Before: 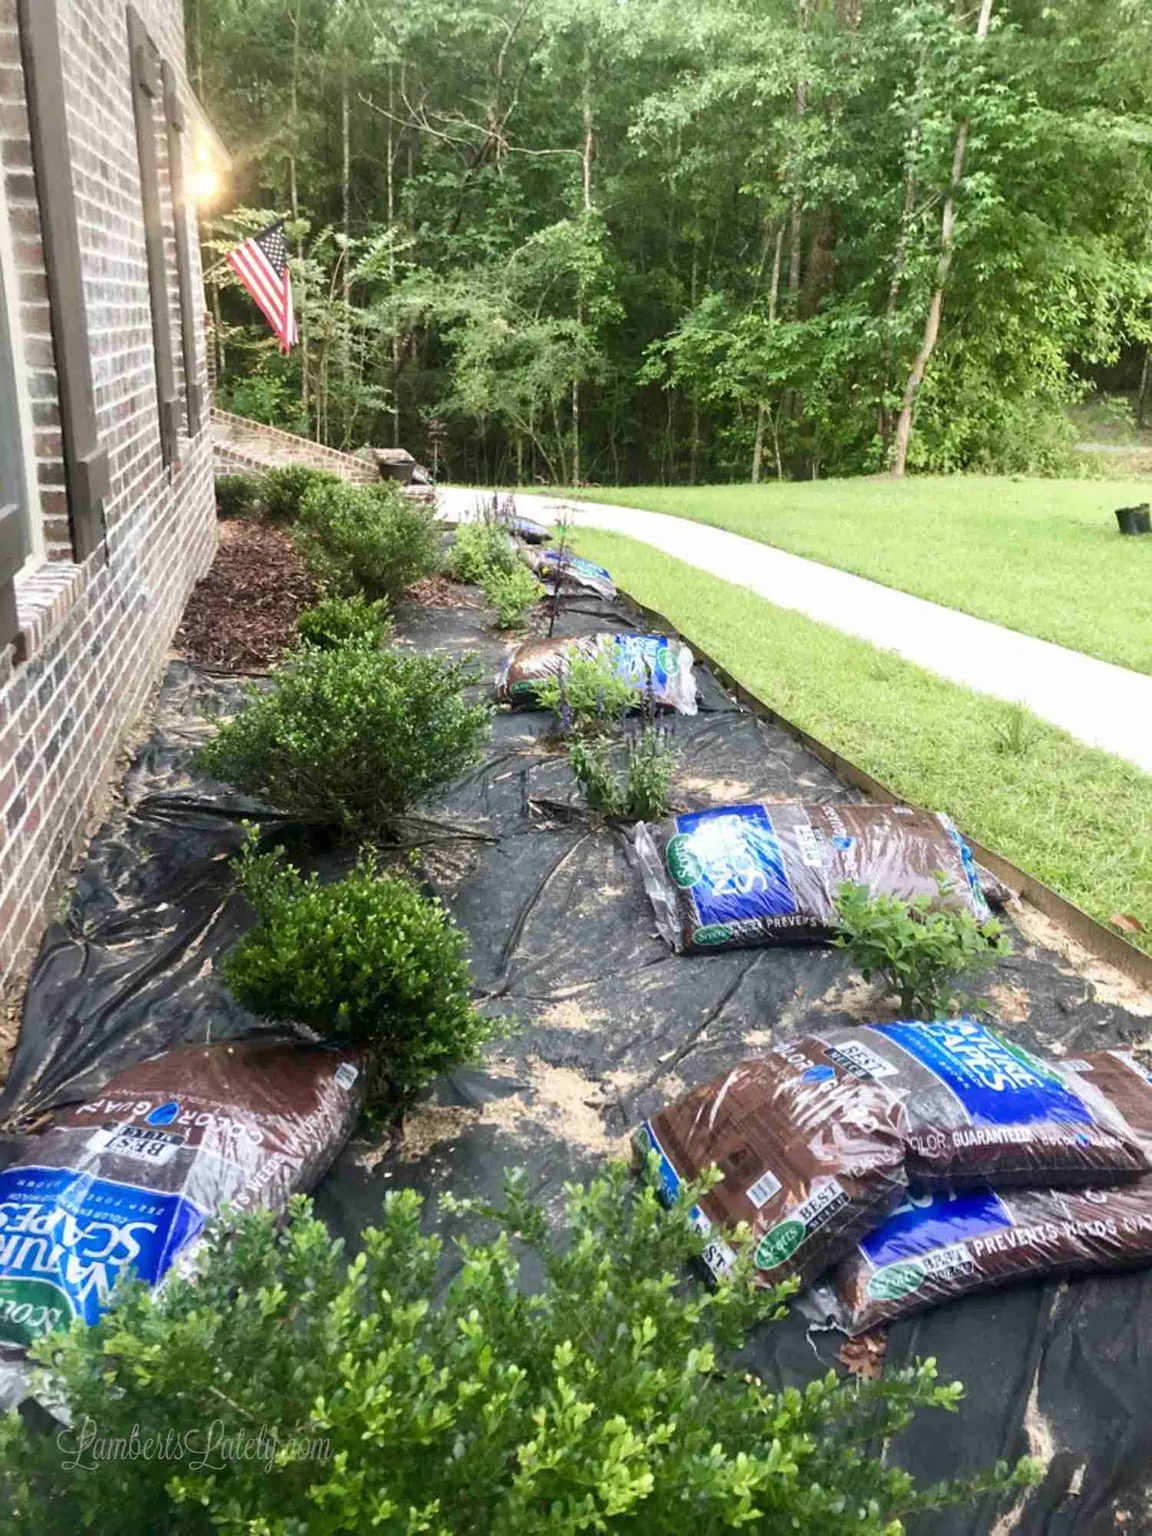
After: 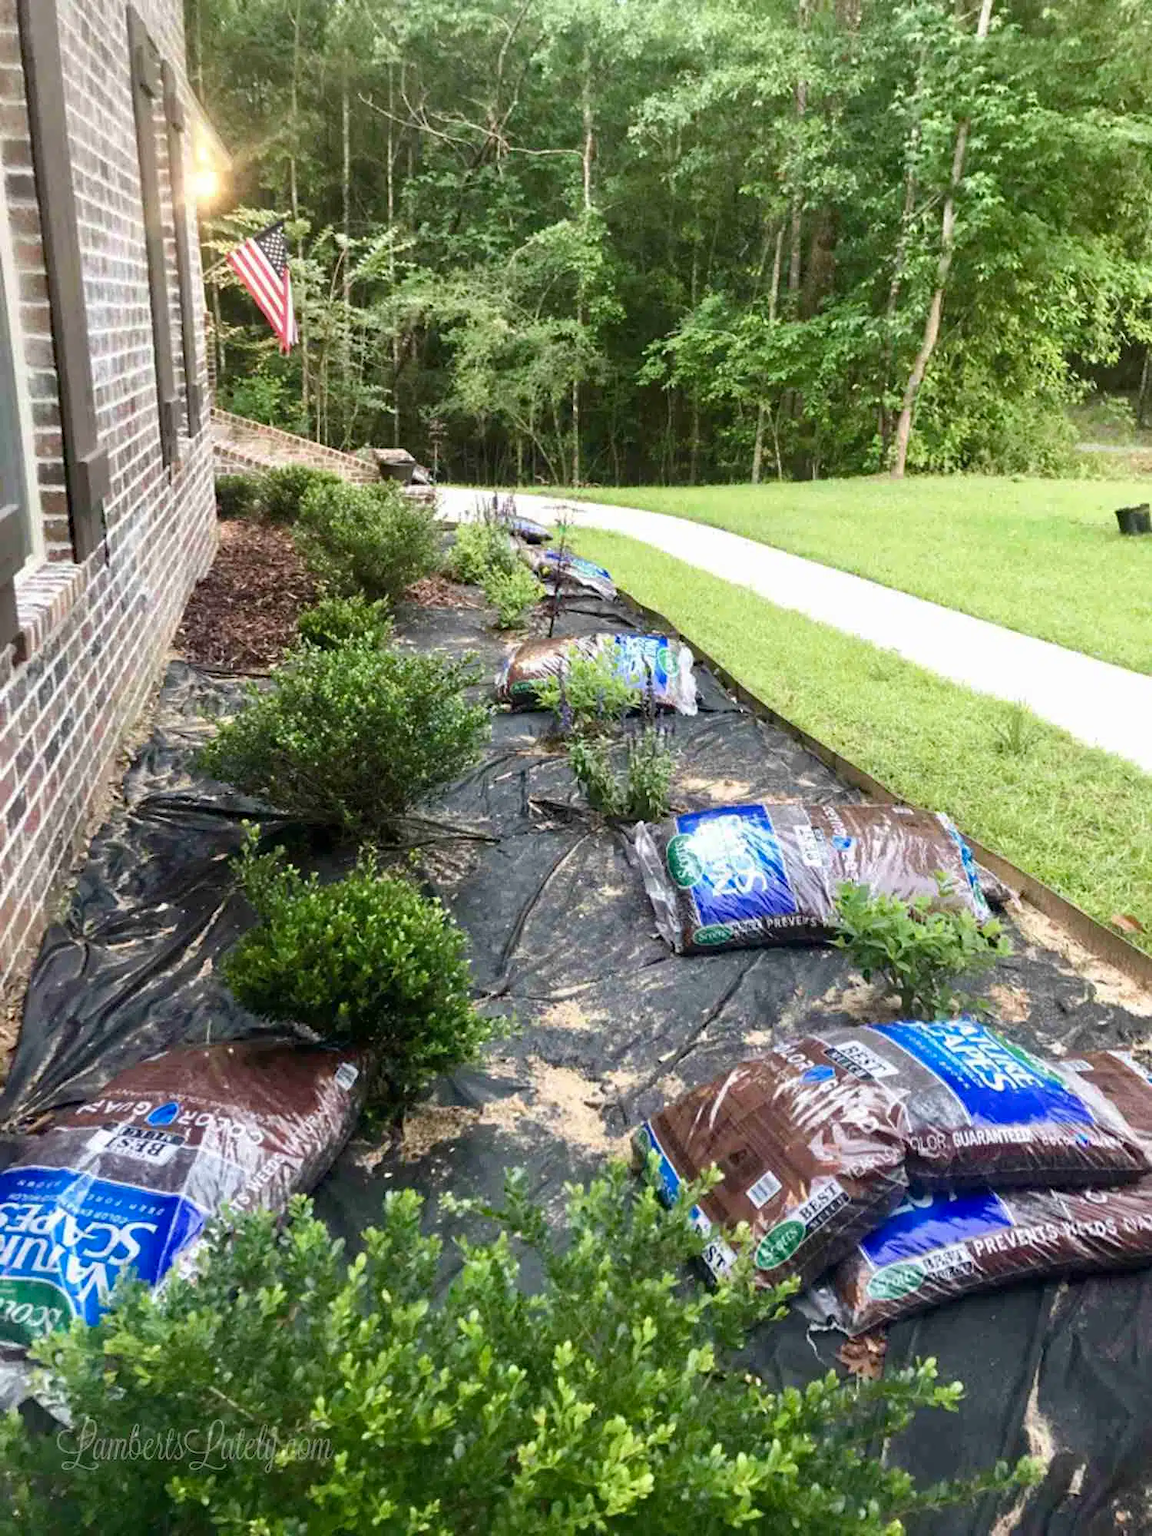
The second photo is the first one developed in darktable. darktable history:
haze removal: compatibility mode true, adaptive false
rotate and perspective: automatic cropping original format, crop left 0, crop top 0
